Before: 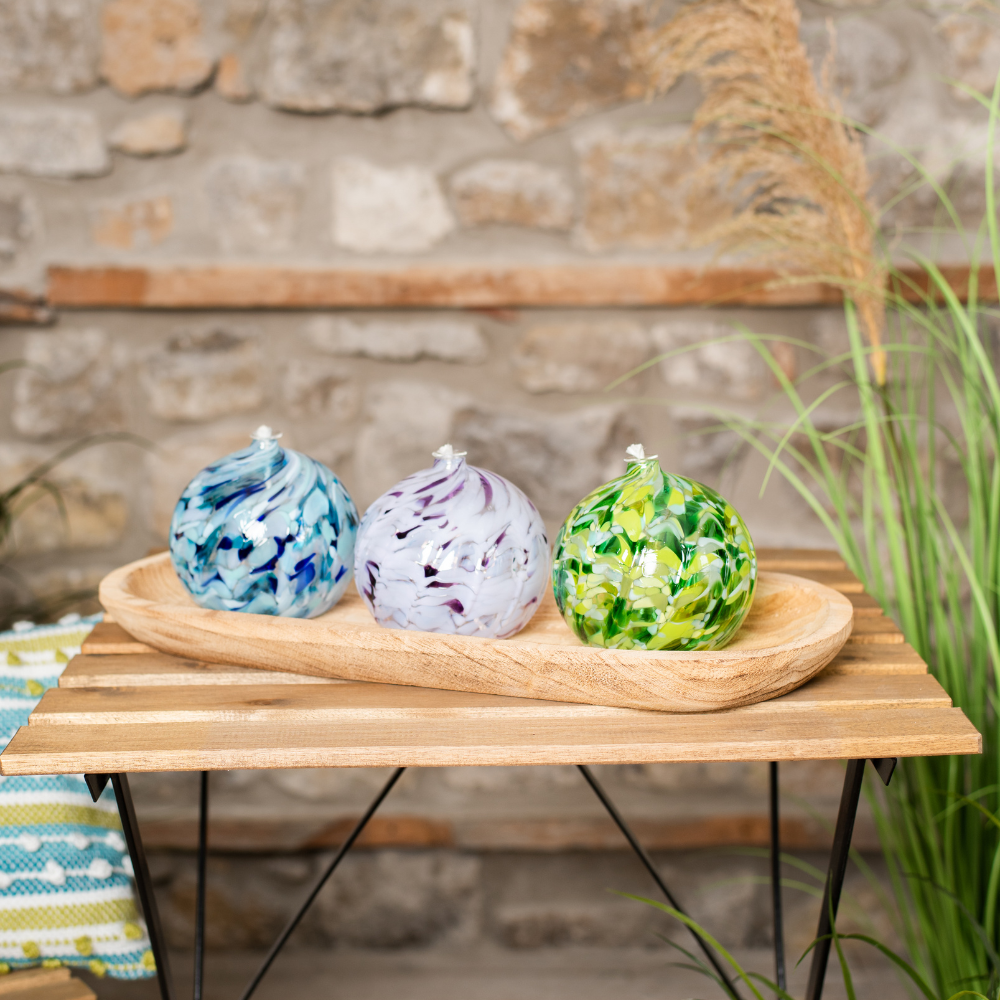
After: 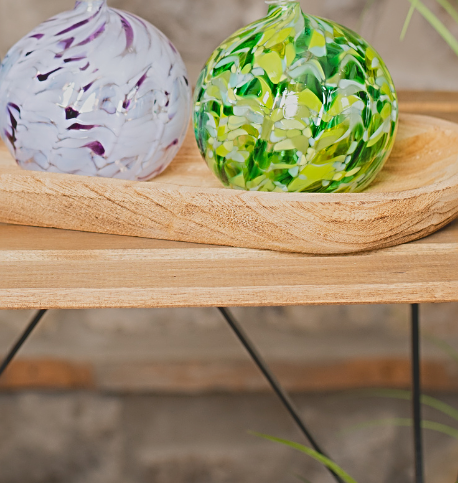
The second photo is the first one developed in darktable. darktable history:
sharpen: radius 2.531, amount 0.628
contrast brightness saturation: contrast -0.28
crop: left 35.976%, top 45.819%, right 18.162%, bottom 5.807%
